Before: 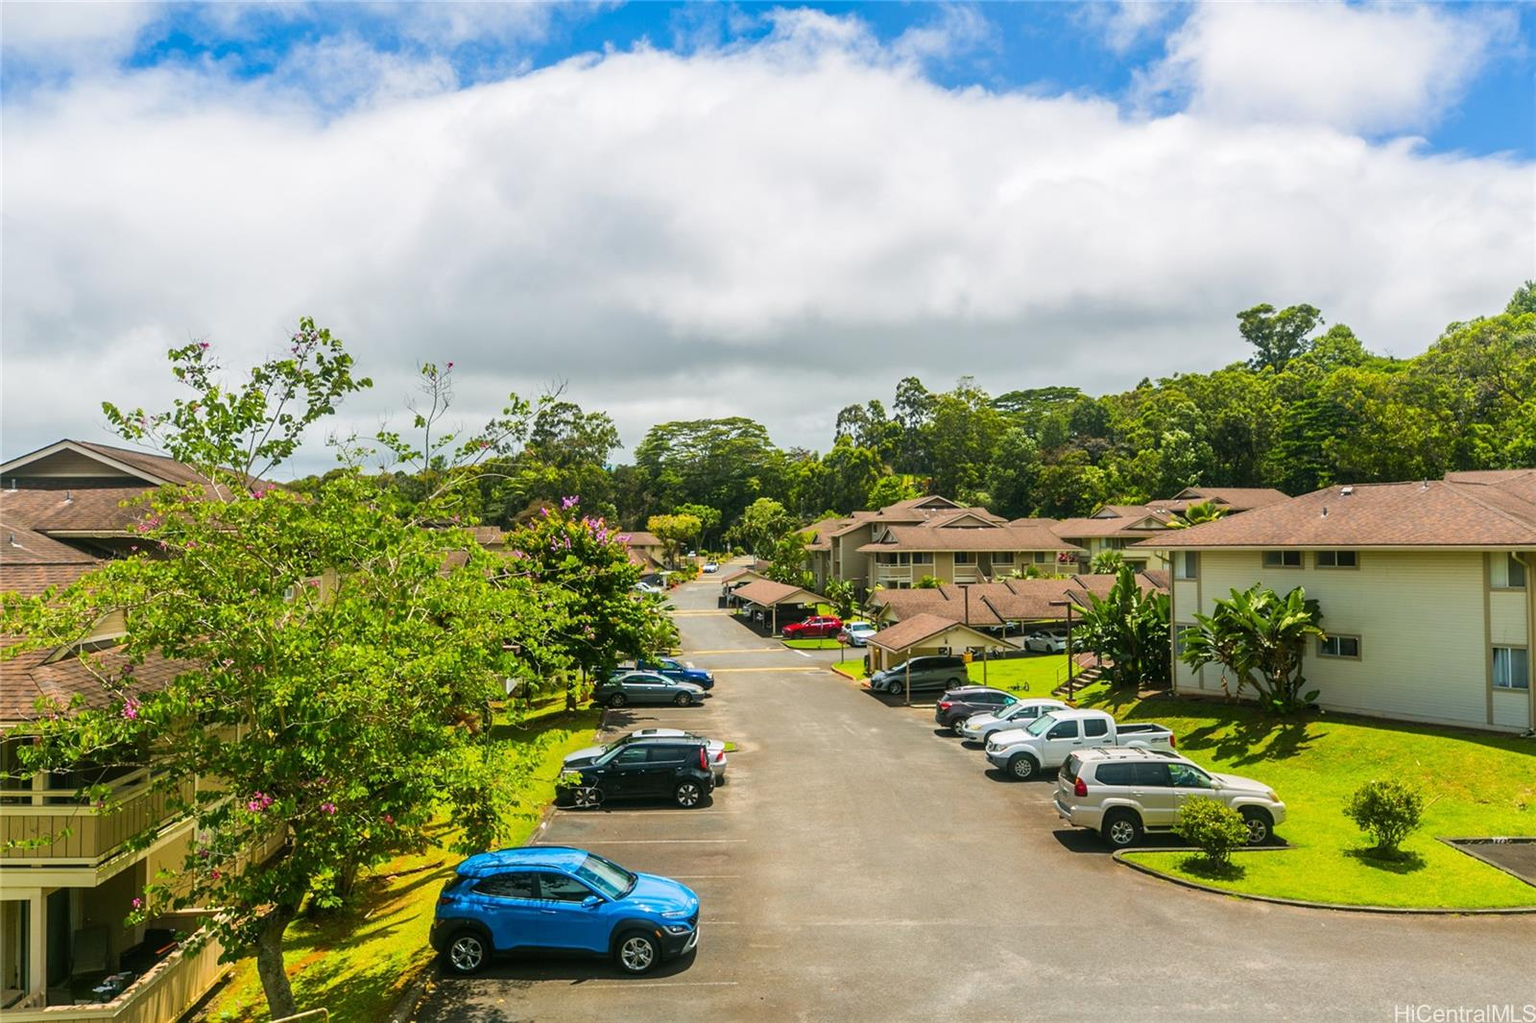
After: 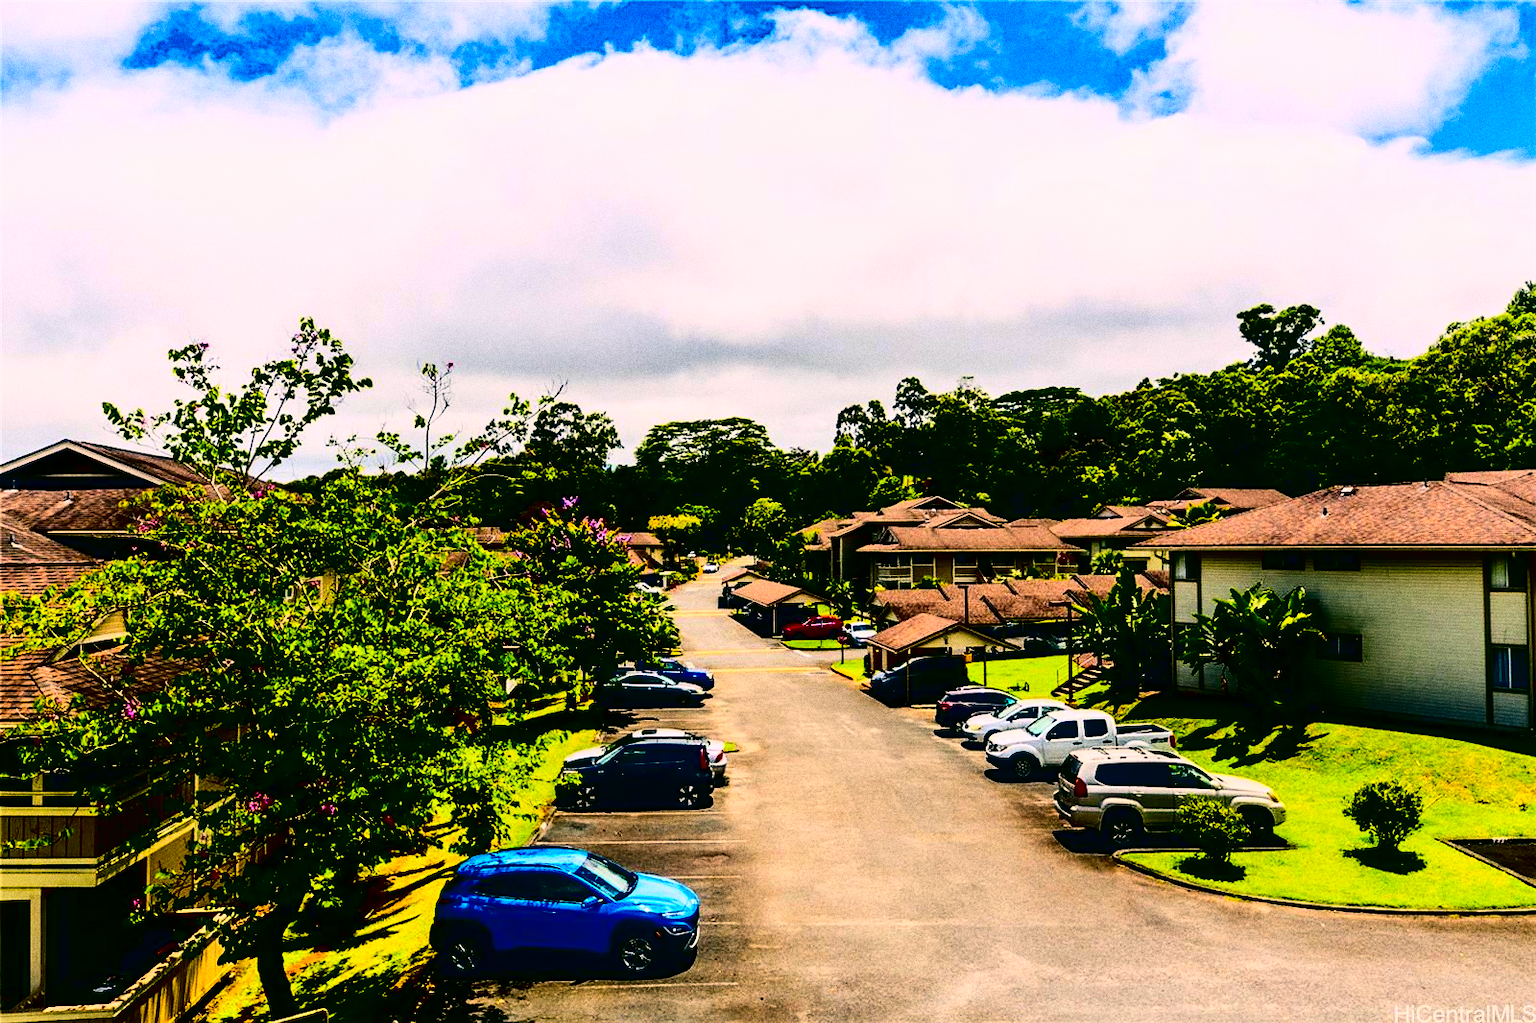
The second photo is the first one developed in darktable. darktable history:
color correction: highlights a* 14.46, highlights b* 5.85, shadows a* -5.53, shadows b* -15.24, saturation 0.85
grain: coarseness 0.09 ISO, strength 40%
contrast brightness saturation: contrast 0.77, brightness -1, saturation 1
